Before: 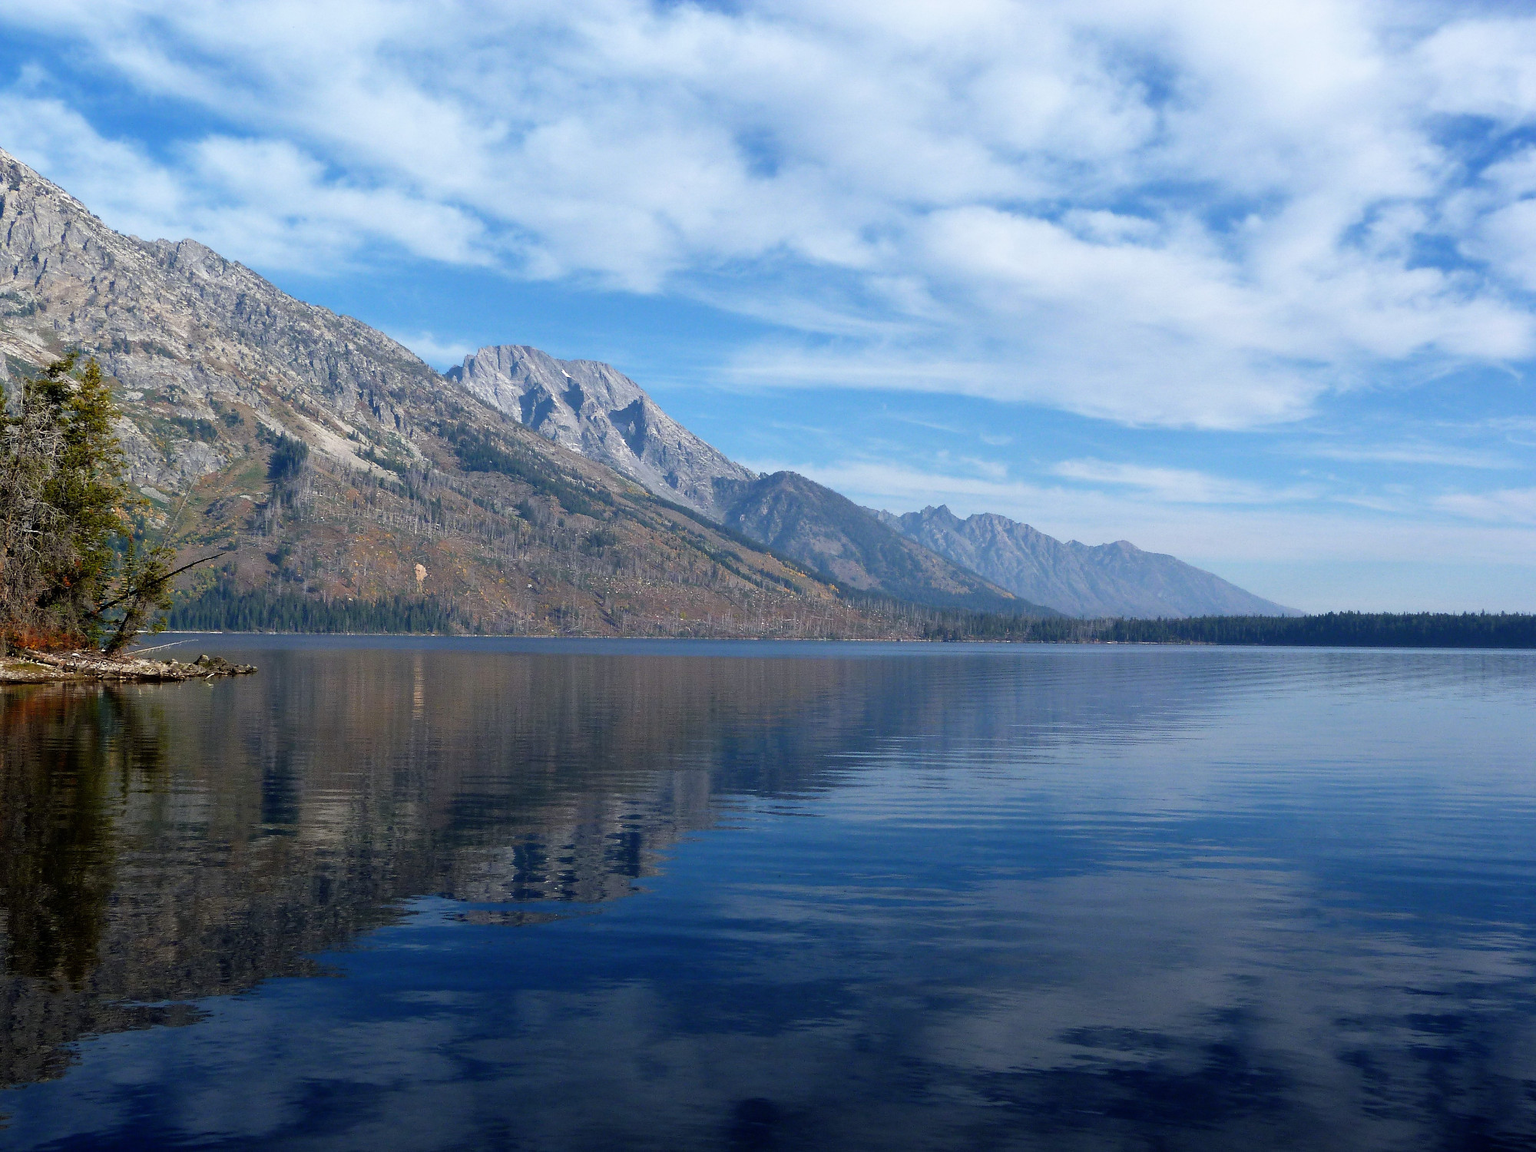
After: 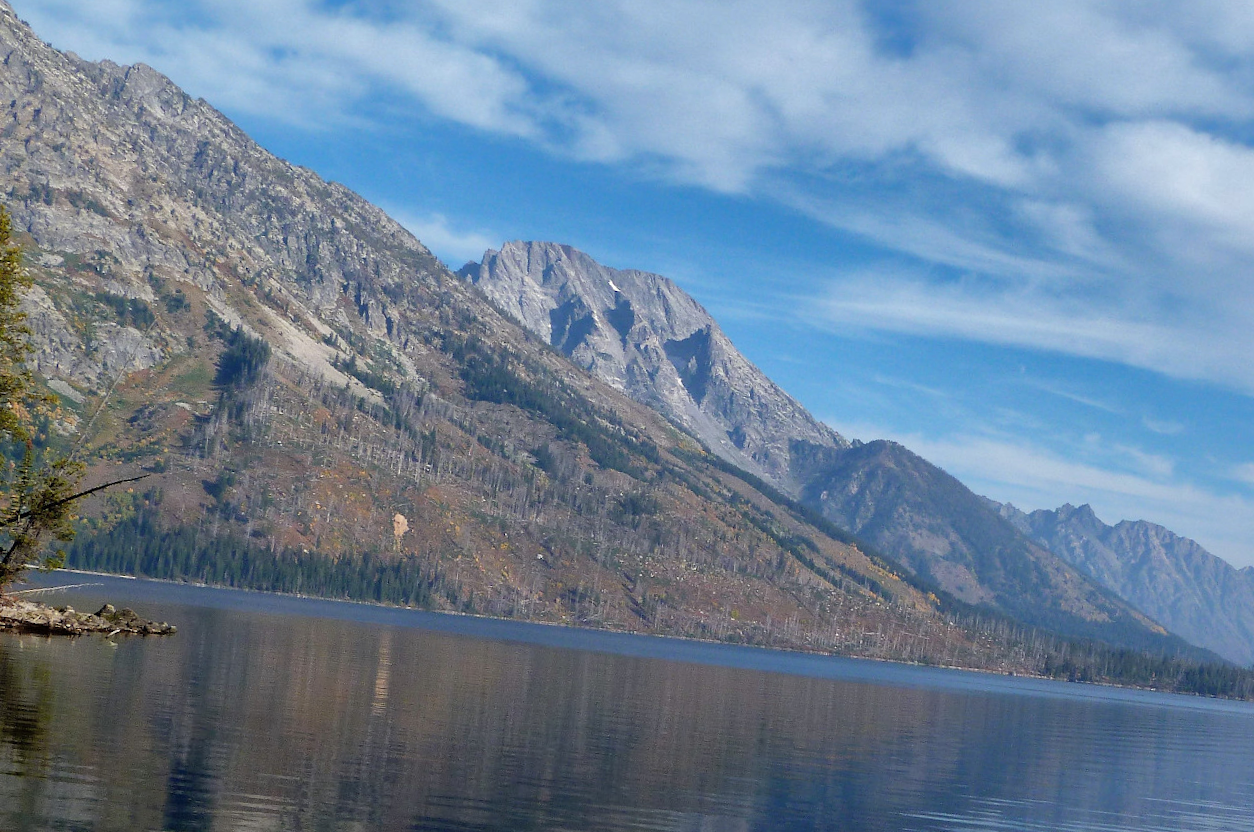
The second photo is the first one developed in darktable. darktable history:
crop and rotate: angle -5.6°, left 2.219%, top 7.004%, right 27.178%, bottom 30.51%
shadows and highlights: shadows 39.94, highlights -59.93
